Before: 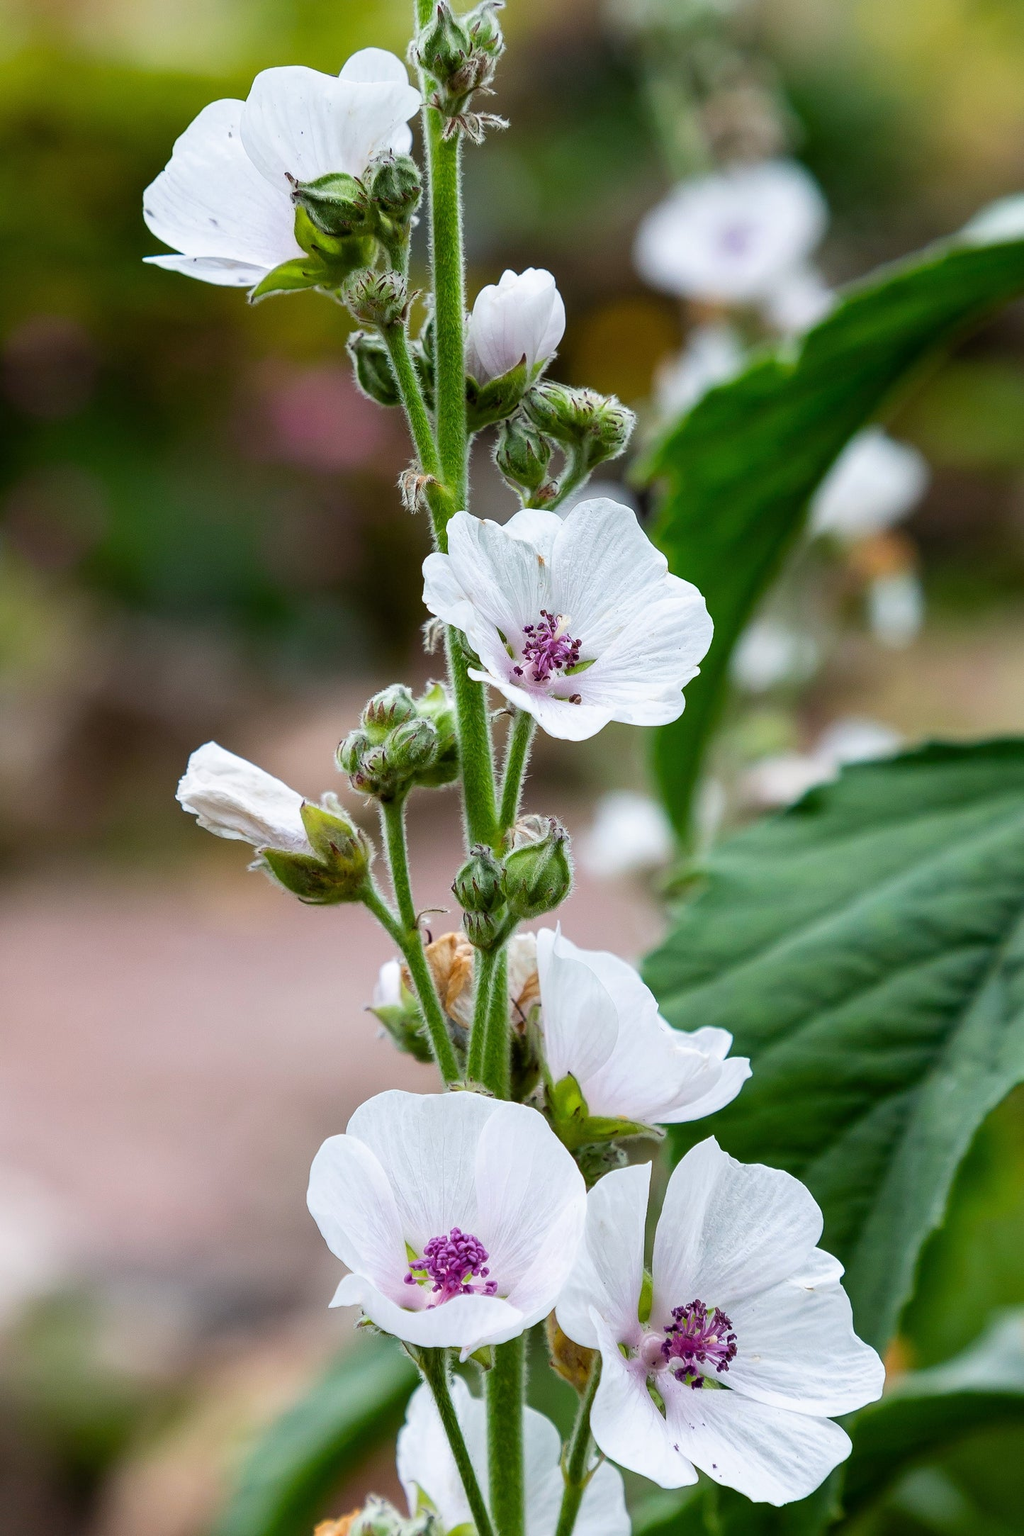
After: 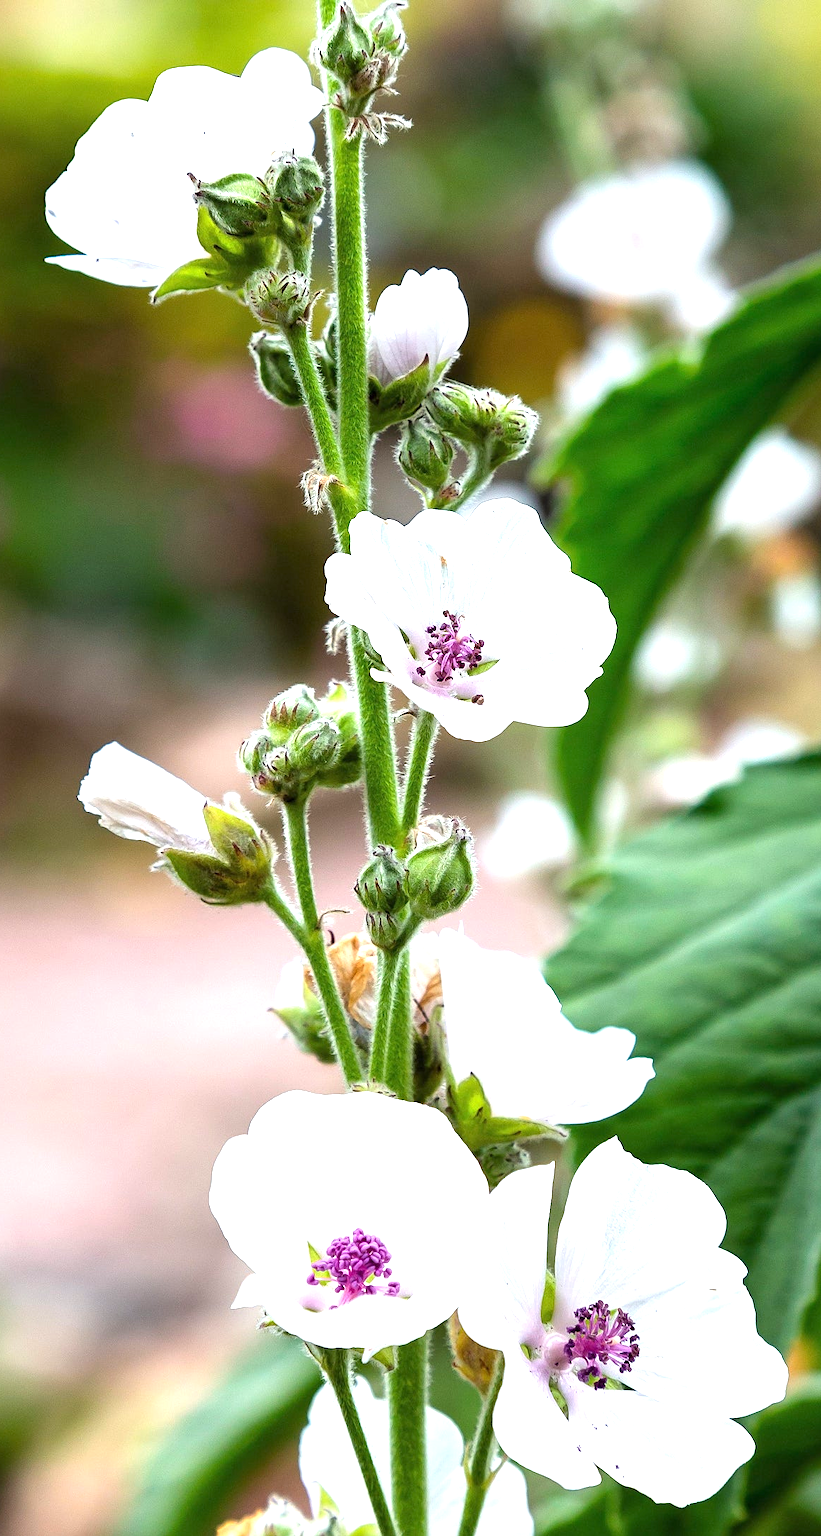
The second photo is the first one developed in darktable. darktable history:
crop and rotate: left 9.597%, right 10.195%
exposure: black level correction 0, exposure 1.015 EV, compensate exposure bias true, compensate highlight preservation false
sharpen: amount 0.2
